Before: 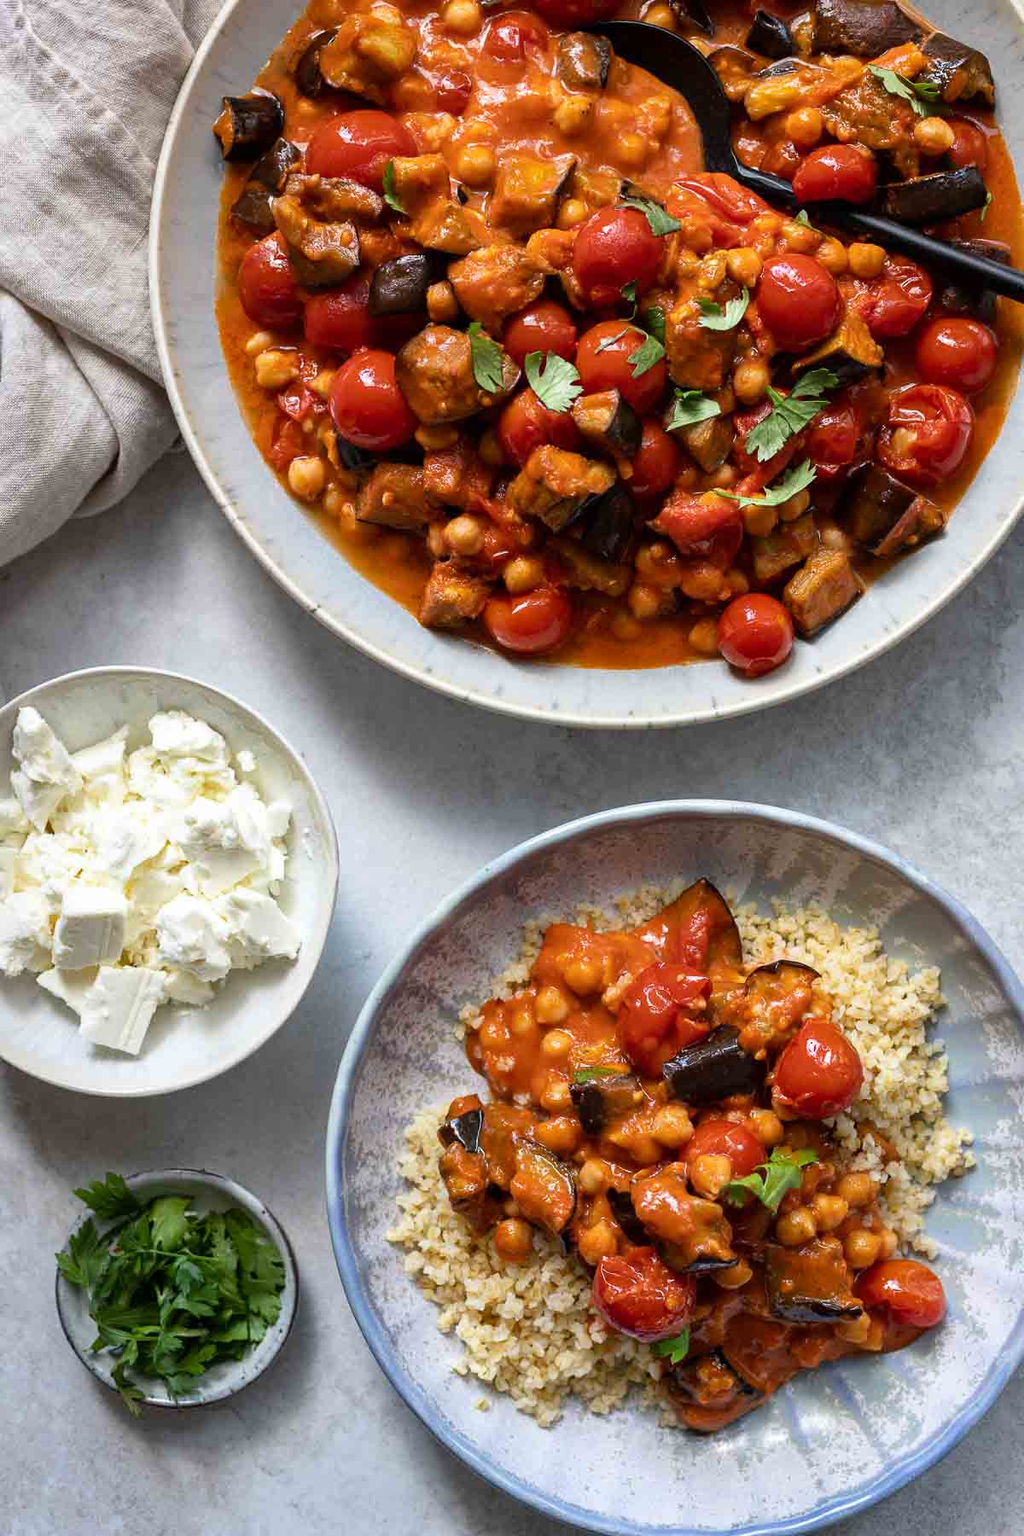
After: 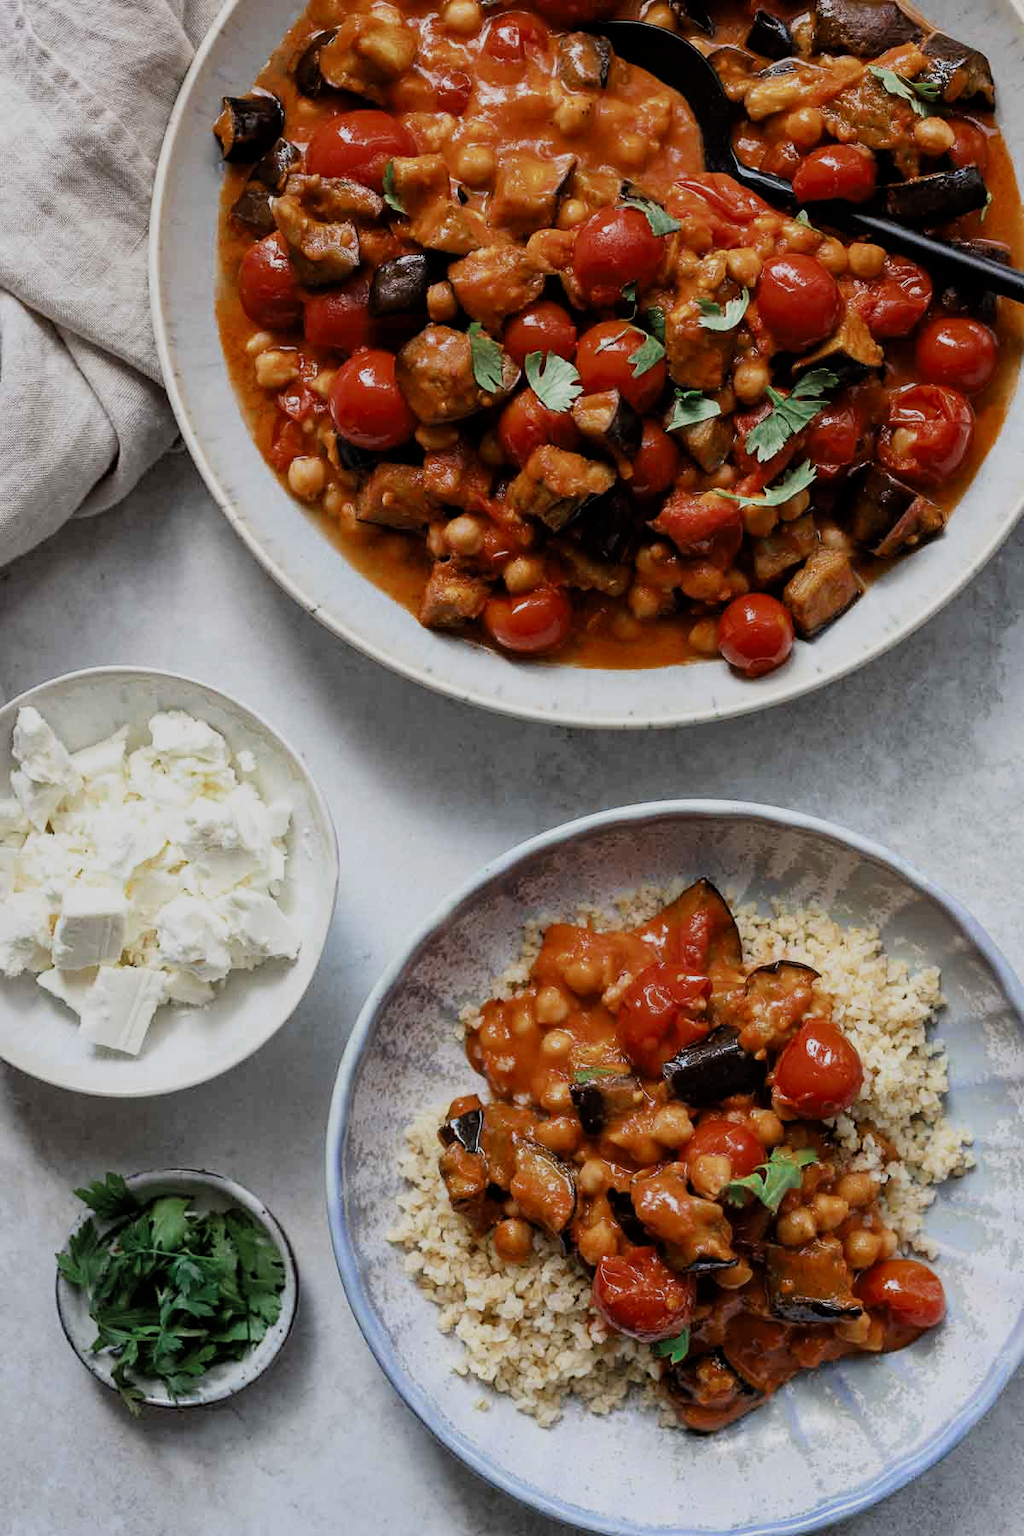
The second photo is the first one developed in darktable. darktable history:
color zones: curves: ch0 [(0, 0.5) (0.125, 0.4) (0.25, 0.5) (0.375, 0.4) (0.5, 0.4) (0.625, 0.6) (0.75, 0.6) (0.875, 0.5)]; ch1 [(0, 0.35) (0.125, 0.45) (0.25, 0.35) (0.375, 0.35) (0.5, 0.35) (0.625, 0.35) (0.75, 0.45) (0.875, 0.35)]; ch2 [(0, 0.6) (0.125, 0.5) (0.25, 0.5) (0.375, 0.6) (0.5, 0.6) (0.625, 0.5) (0.75, 0.5) (0.875, 0.5)]
filmic rgb: black relative exposure -7.65 EV, white relative exposure 4.56 EV, hardness 3.61, contrast 1.05
color correction: highlights a* -0.137, highlights b* 0.137
